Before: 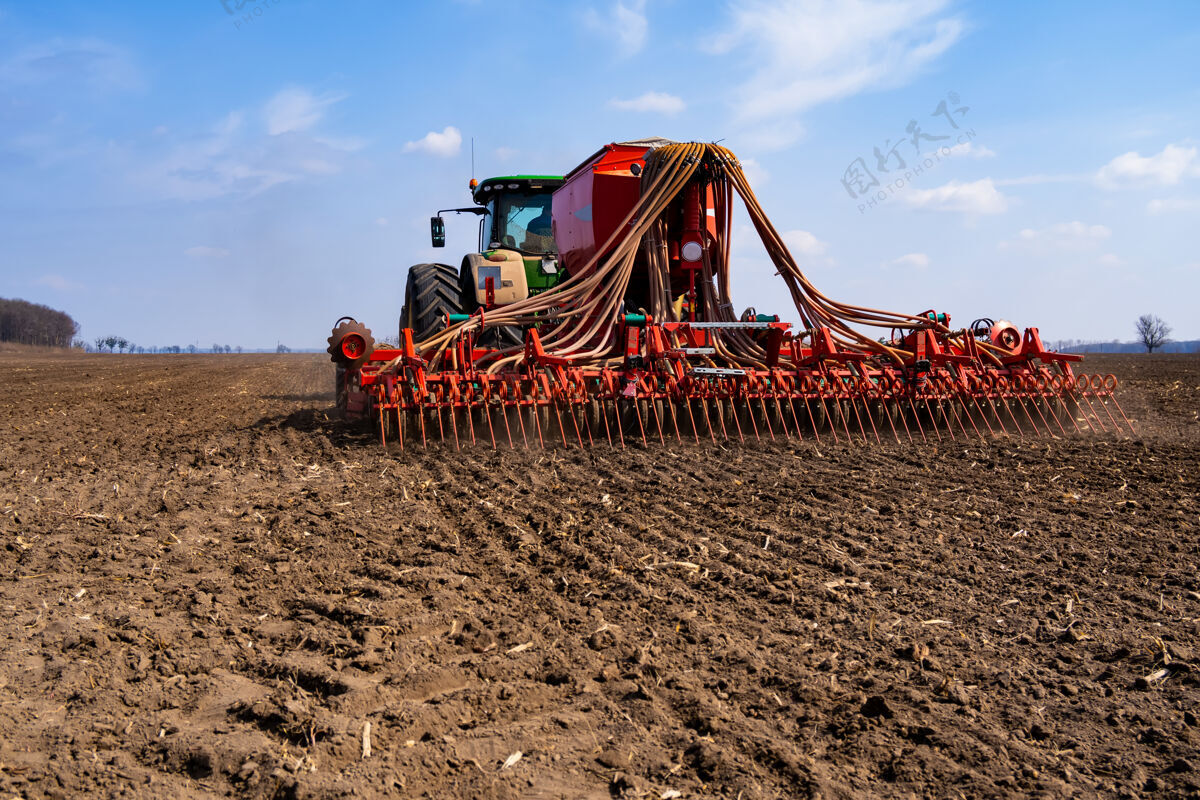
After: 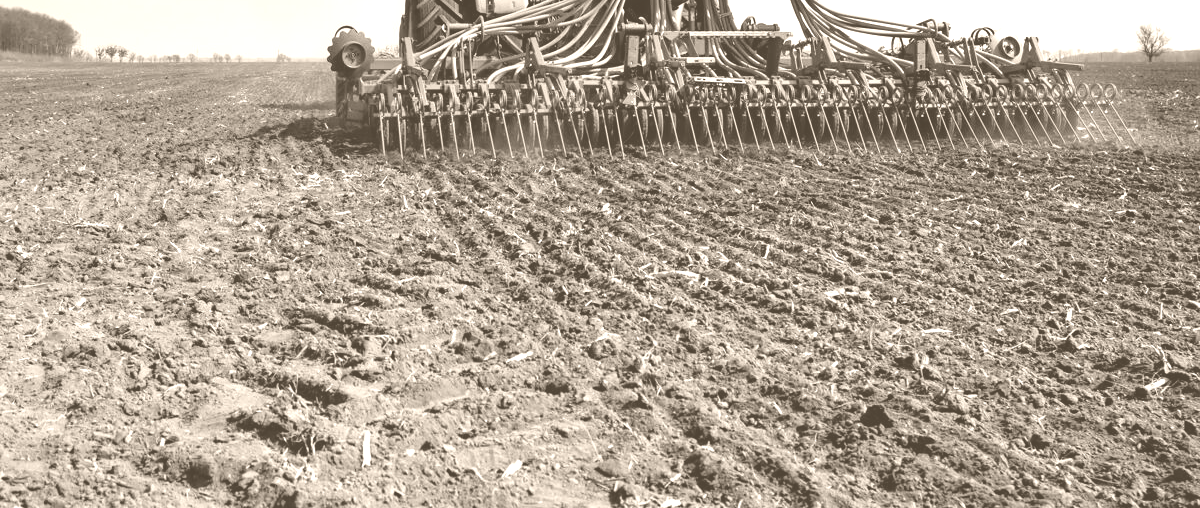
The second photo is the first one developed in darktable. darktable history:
crop and rotate: top 36.435%
colorize: hue 34.49°, saturation 35.33%, source mix 100%, version 1
